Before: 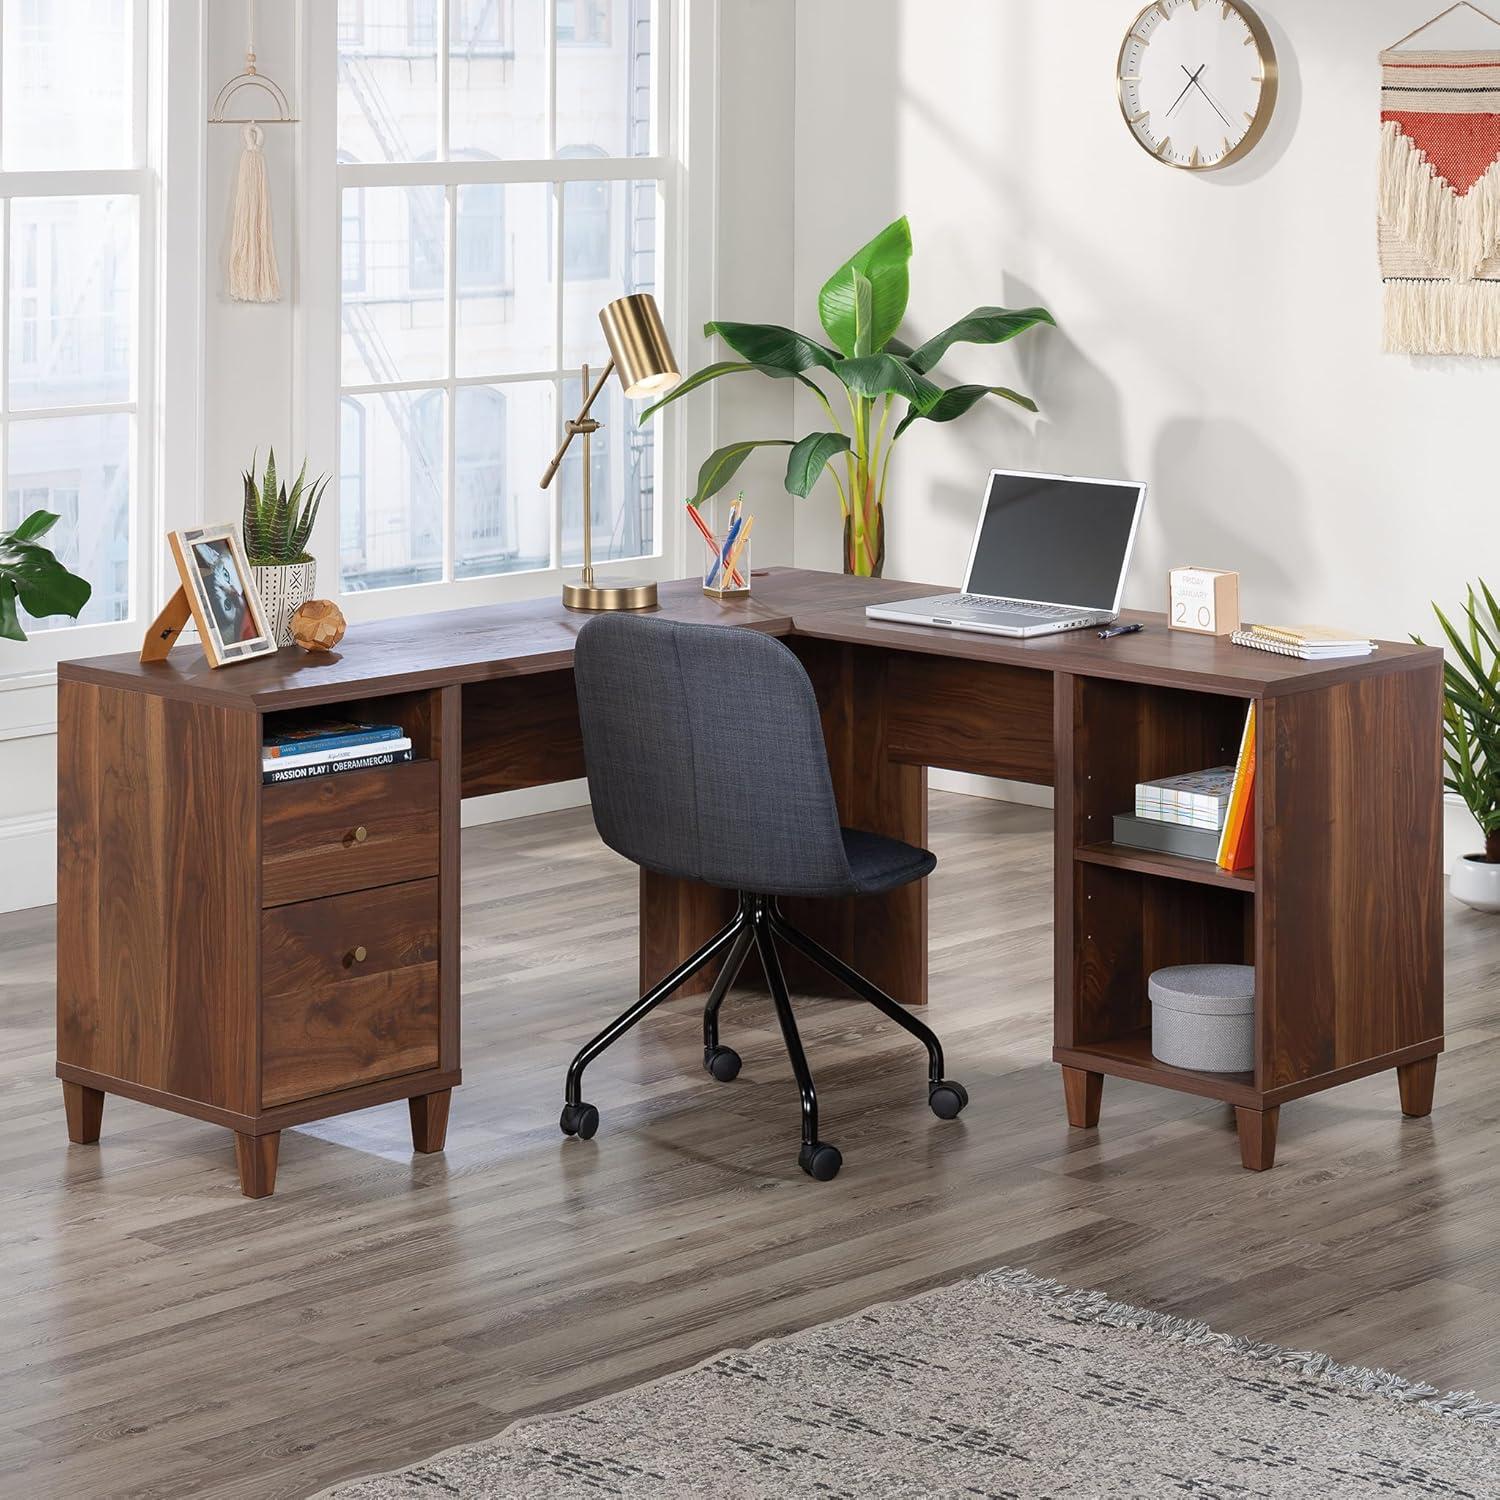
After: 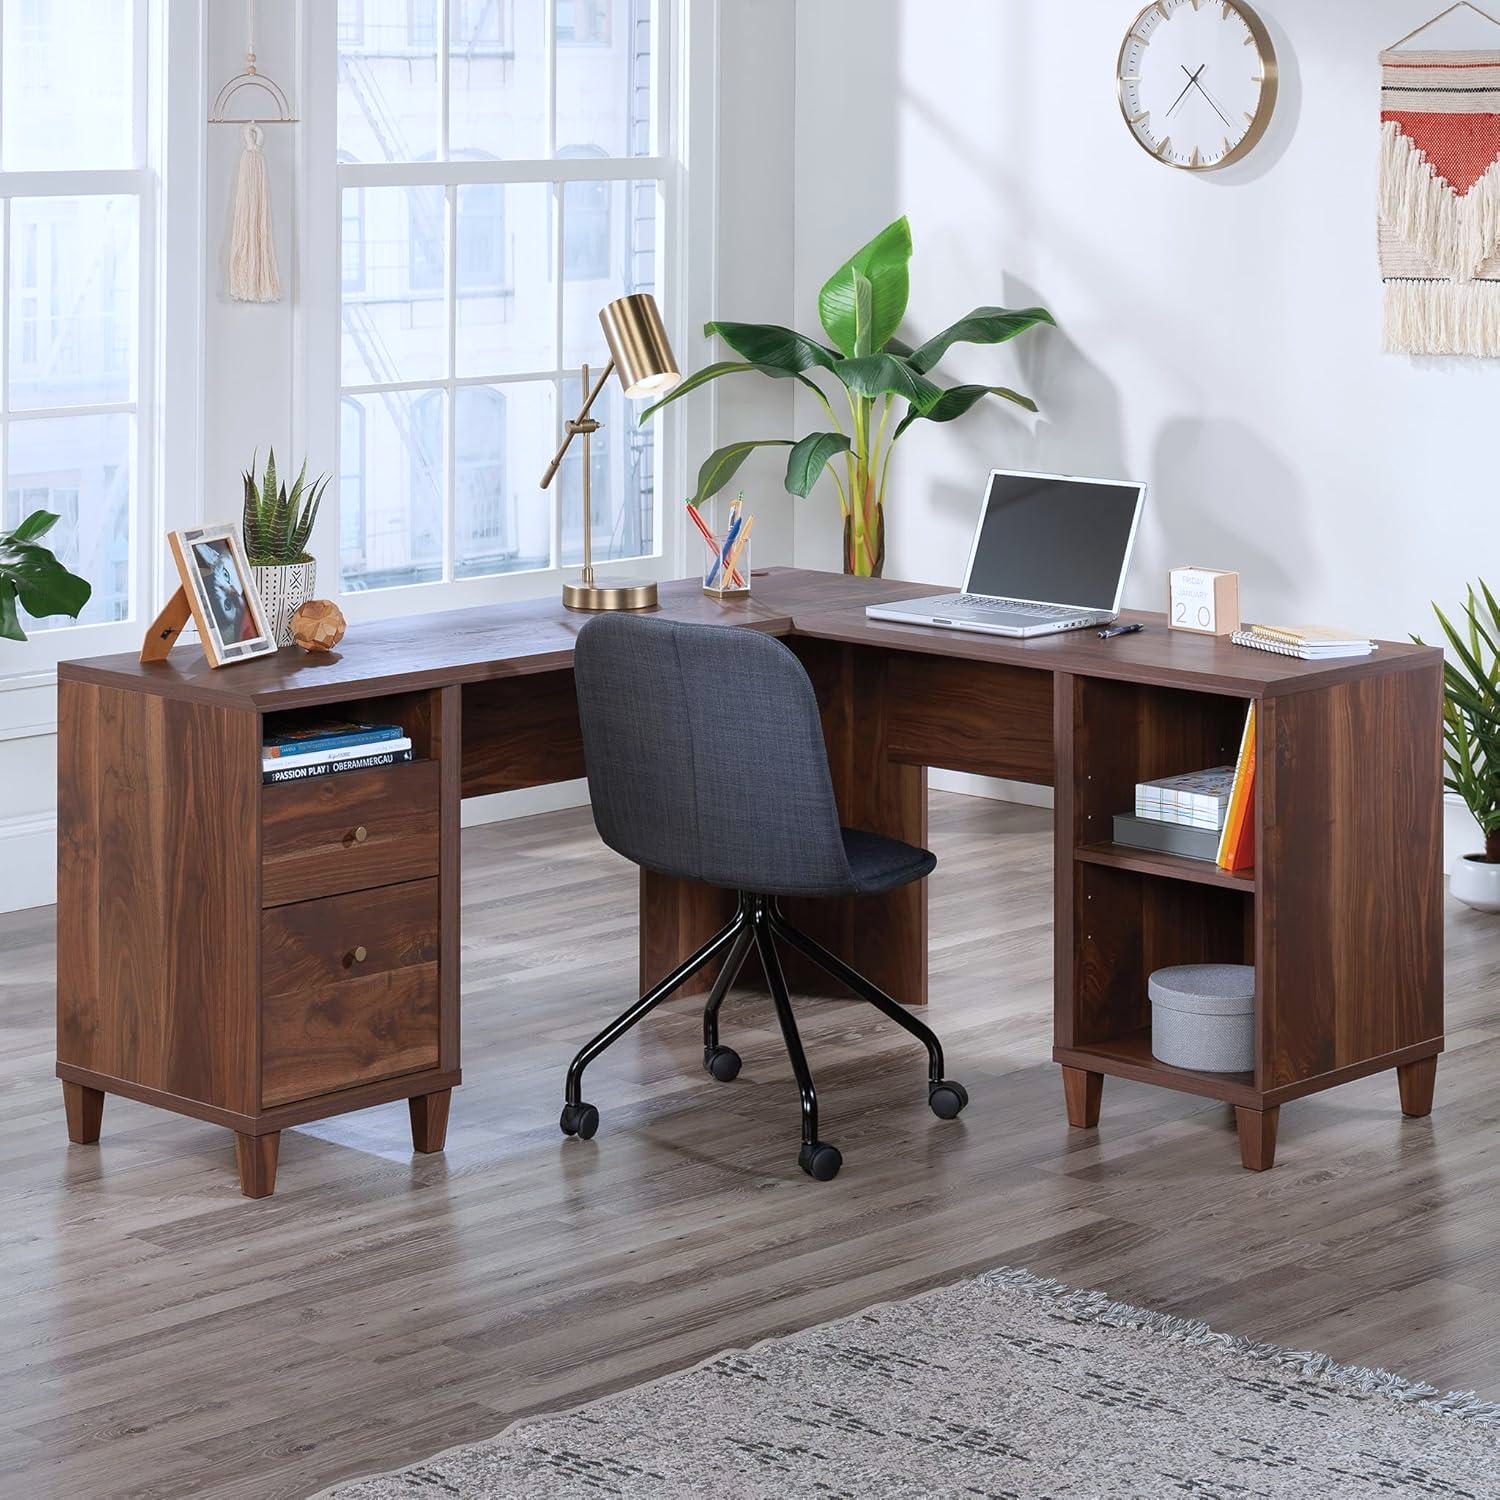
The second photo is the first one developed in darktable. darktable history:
color correction: highlights a* -0.645, highlights b* -8.8
